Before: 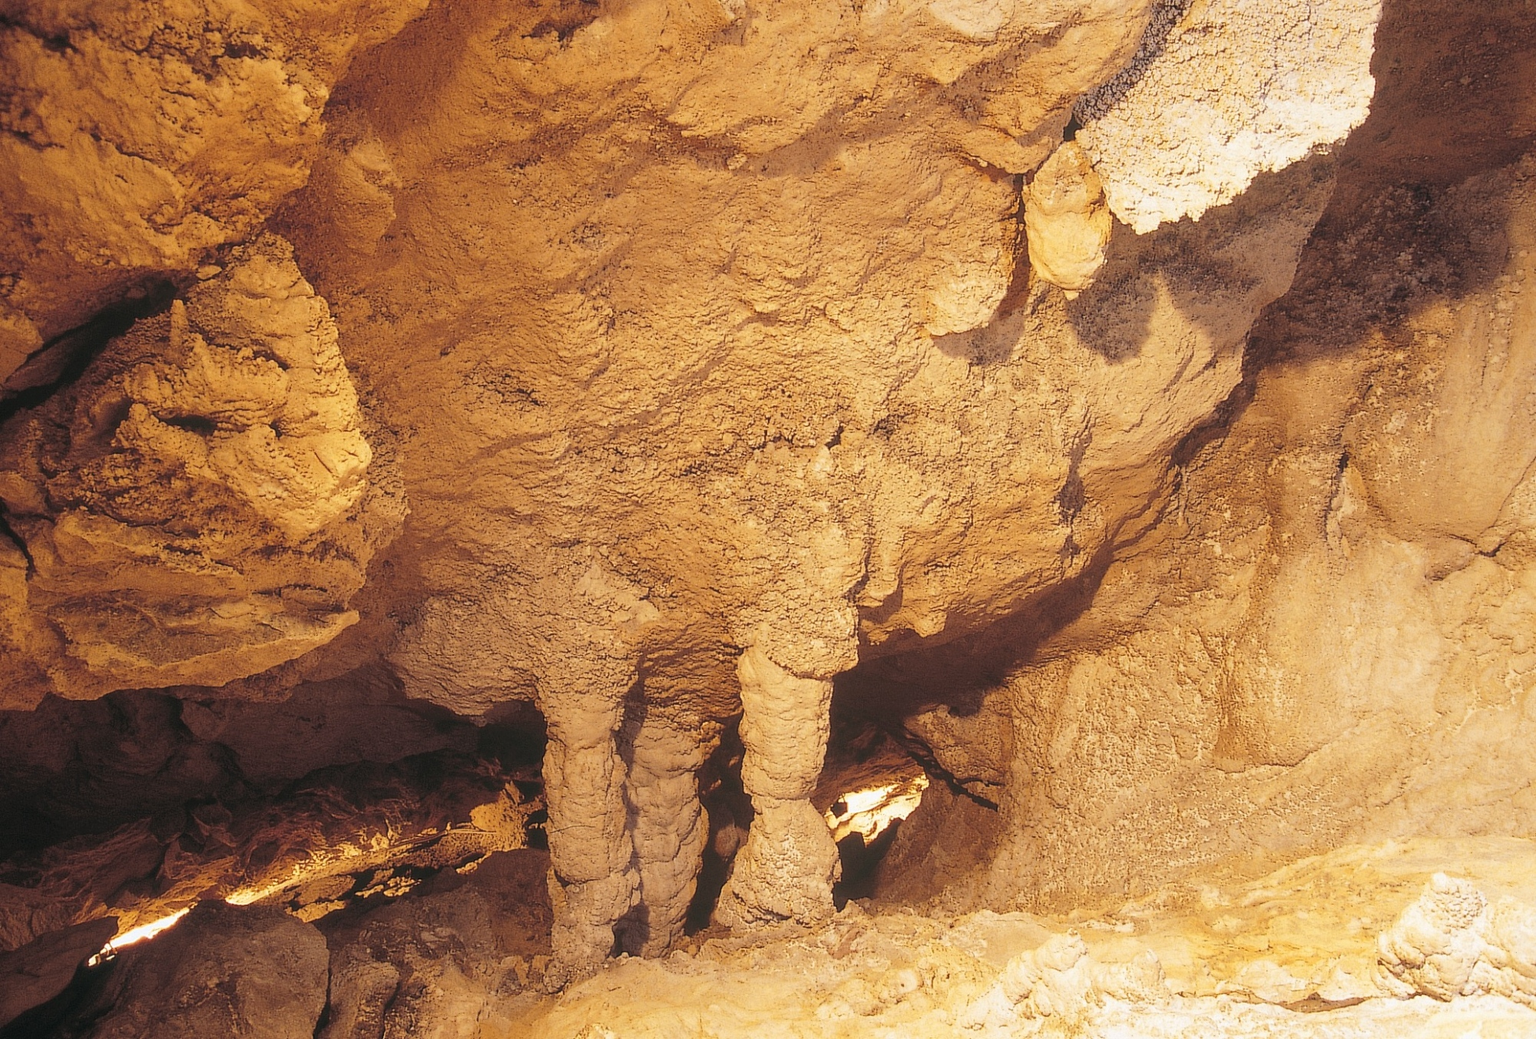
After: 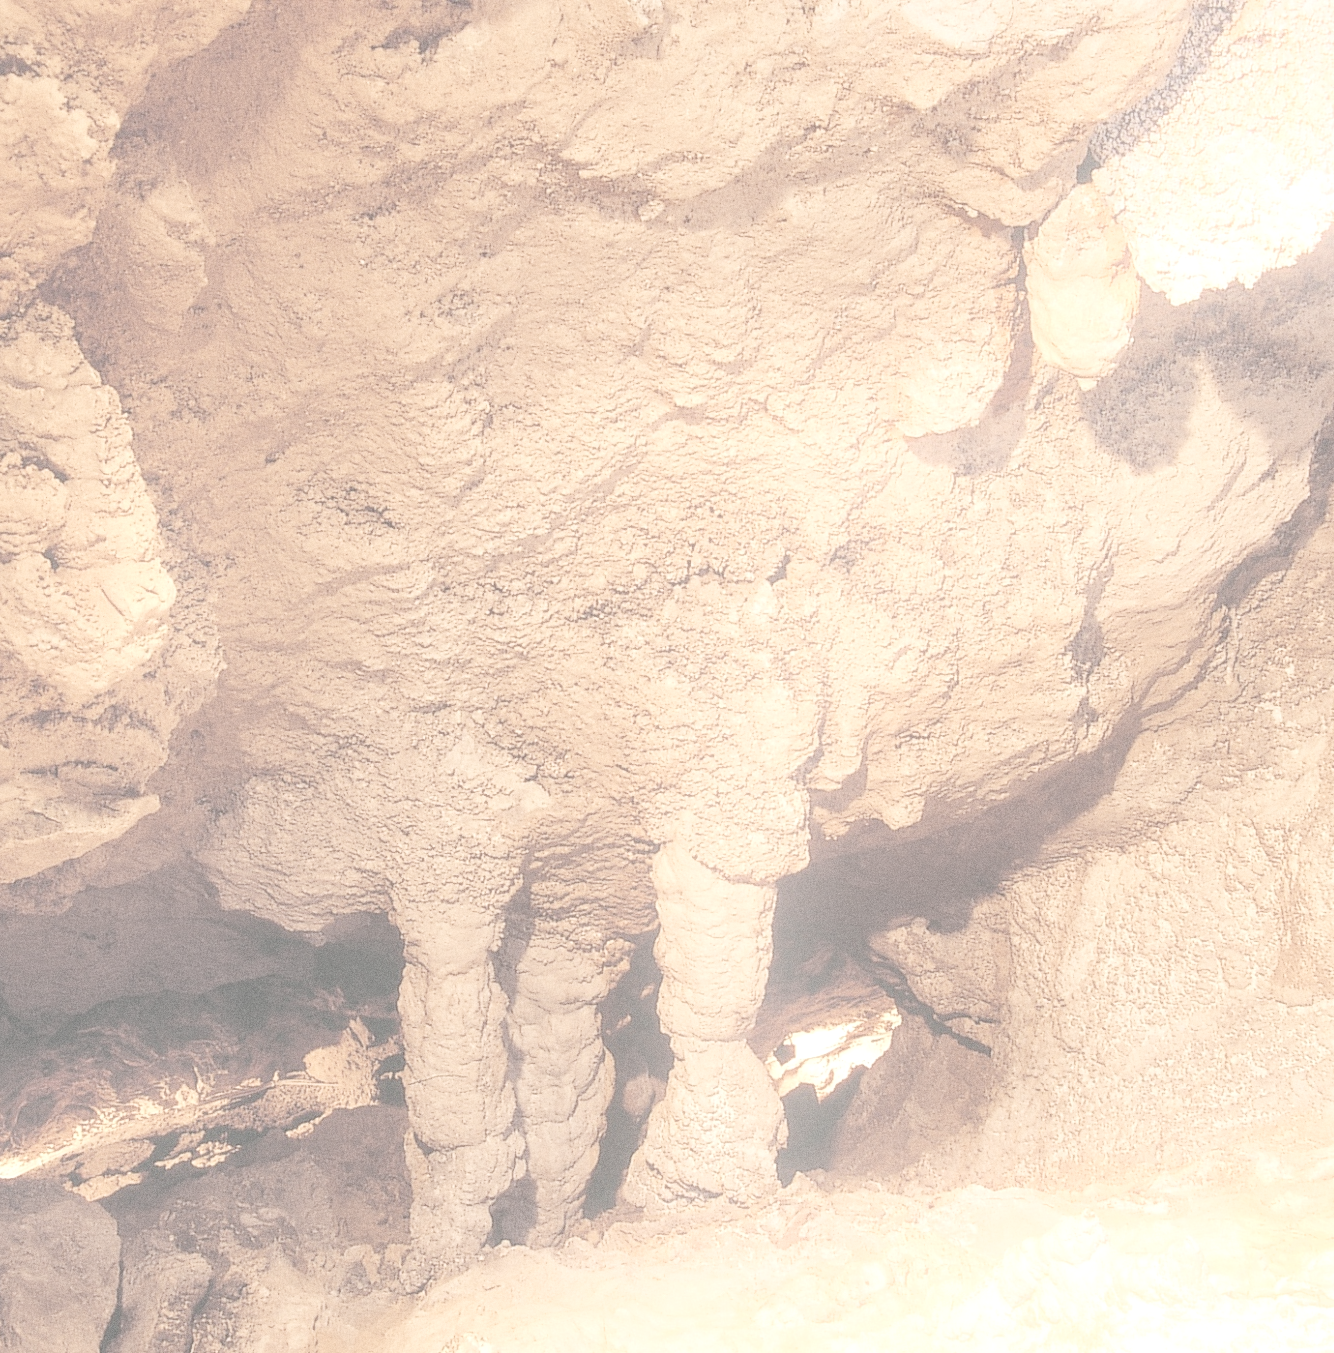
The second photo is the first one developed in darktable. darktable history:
exposure: black level correction 0, exposure 1.198 EV, compensate exposure bias true, compensate highlight preservation false
bloom: size 13.65%, threshold 98.39%, strength 4.82%
crop and rotate: left 15.446%, right 17.836%
local contrast: detail 110%
grain: coarseness 0.09 ISO
contrast brightness saturation: contrast -0.32, brightness 0.75, saturation -0.78
velvia: on, module defaults
shadows and highlights: shadows 37.27, highlights -28.18, soften with gaussian
